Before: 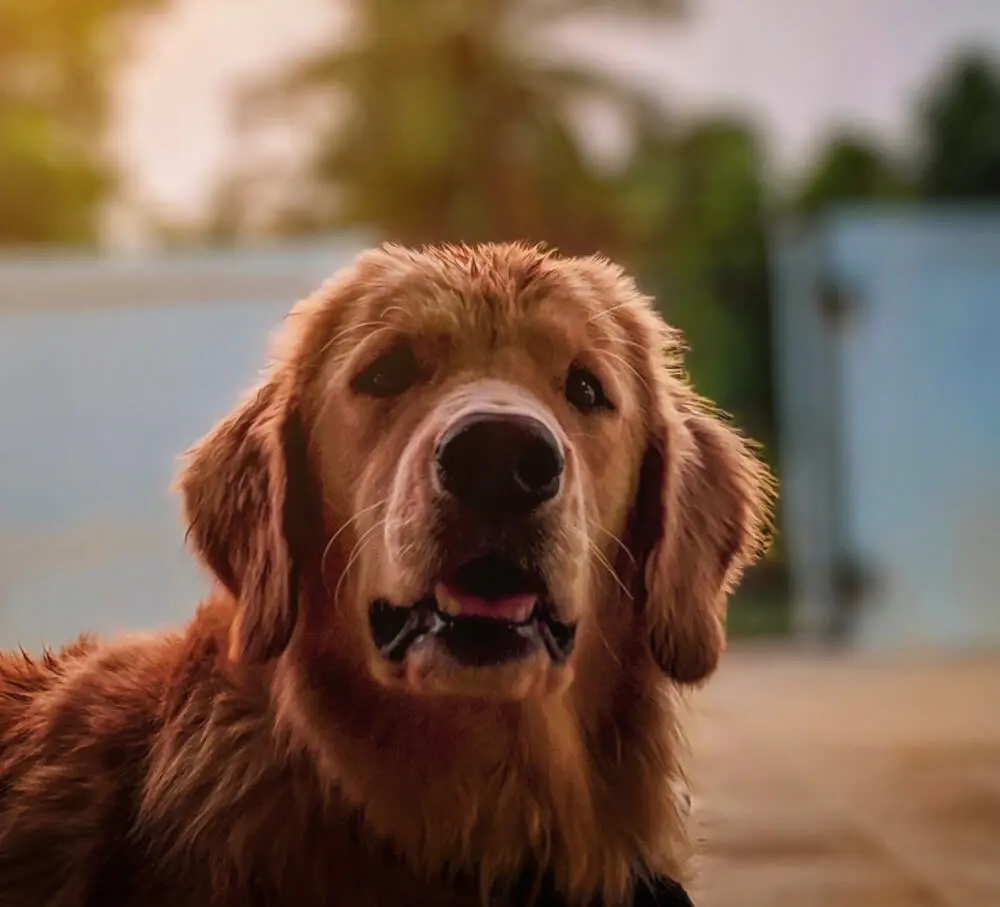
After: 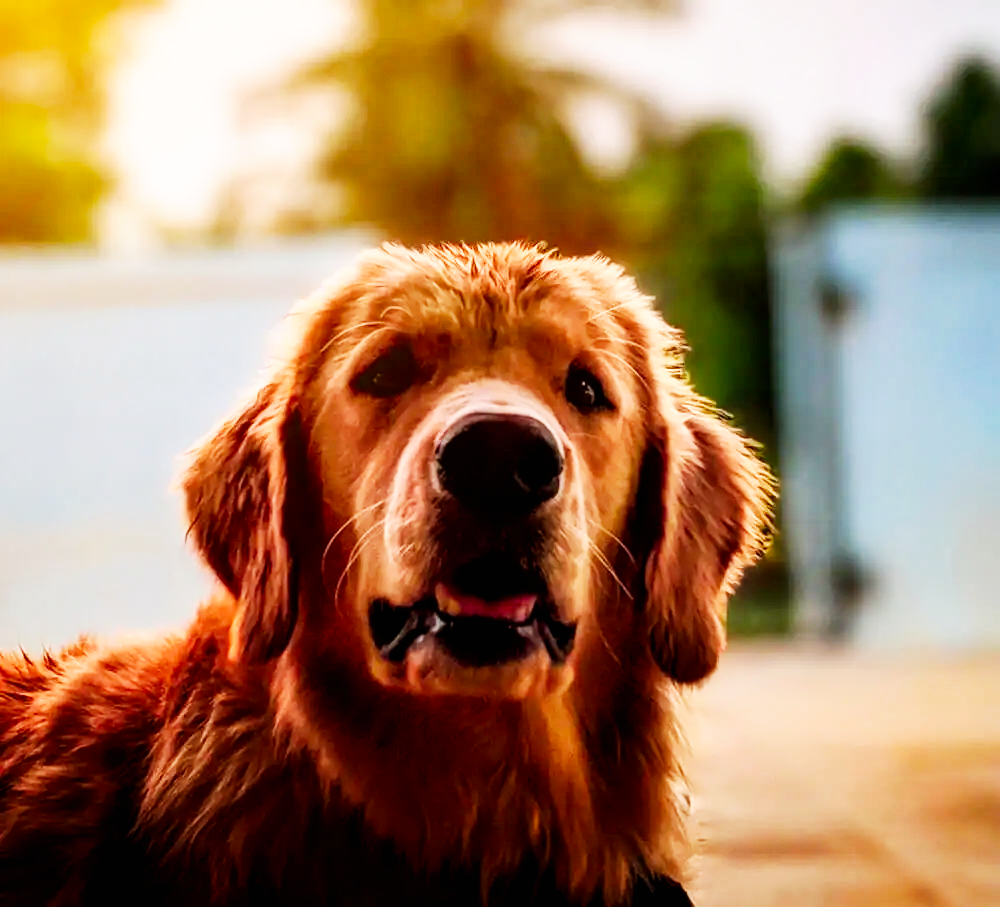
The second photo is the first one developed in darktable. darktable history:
exposure: black level correction 0.007, compensate highlight preservation false
base curve: curves: ch0 [(0, 0) (0.007, 0.004) (0.027, 0.03) (0.046, 0.07) (0.207, 0.54) (0.442, 0.872) (0.673, 0.972) (1, 1)], preserve colors none
